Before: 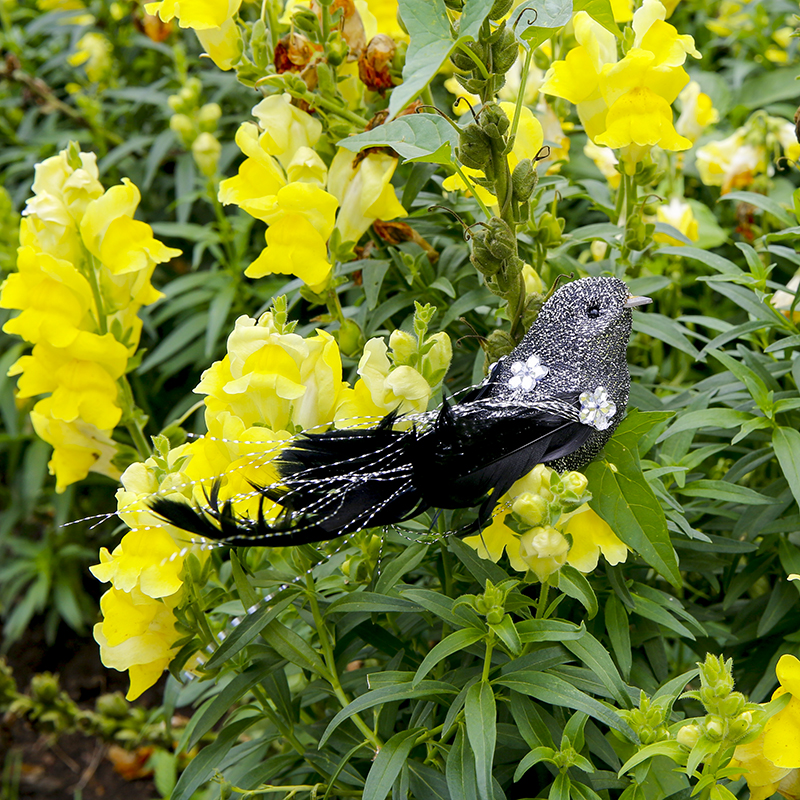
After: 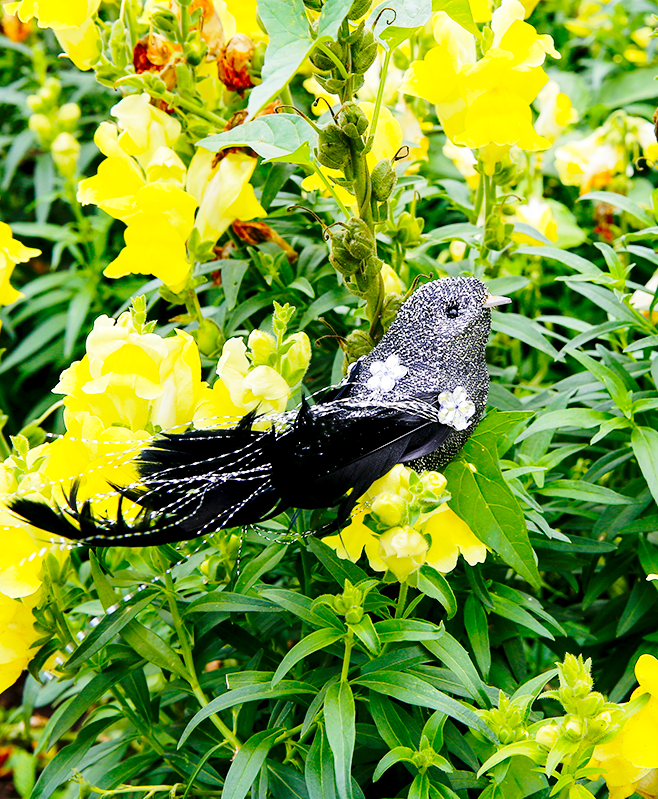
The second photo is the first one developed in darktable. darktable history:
base curve: curves: ch0 [(0, 0) (0.028, 0.03) (0.121, 0.232) (0.46, 0.748) (0.859, 0.968) (1, 1)], preserve colors none
crop: left 17.667%, bottom 0.025%
